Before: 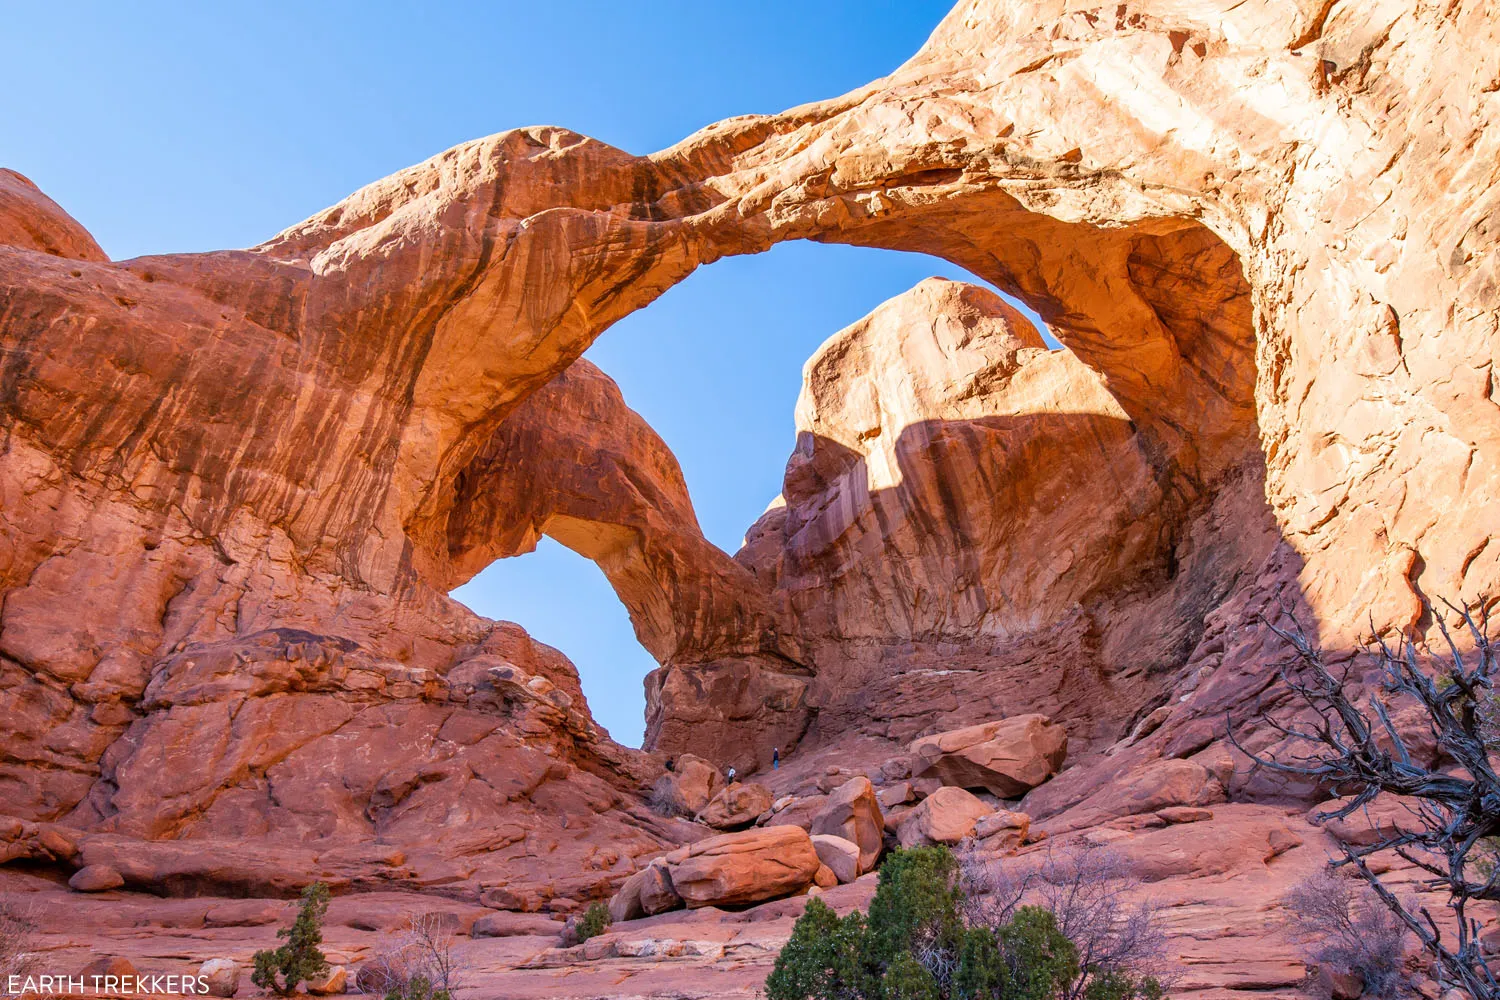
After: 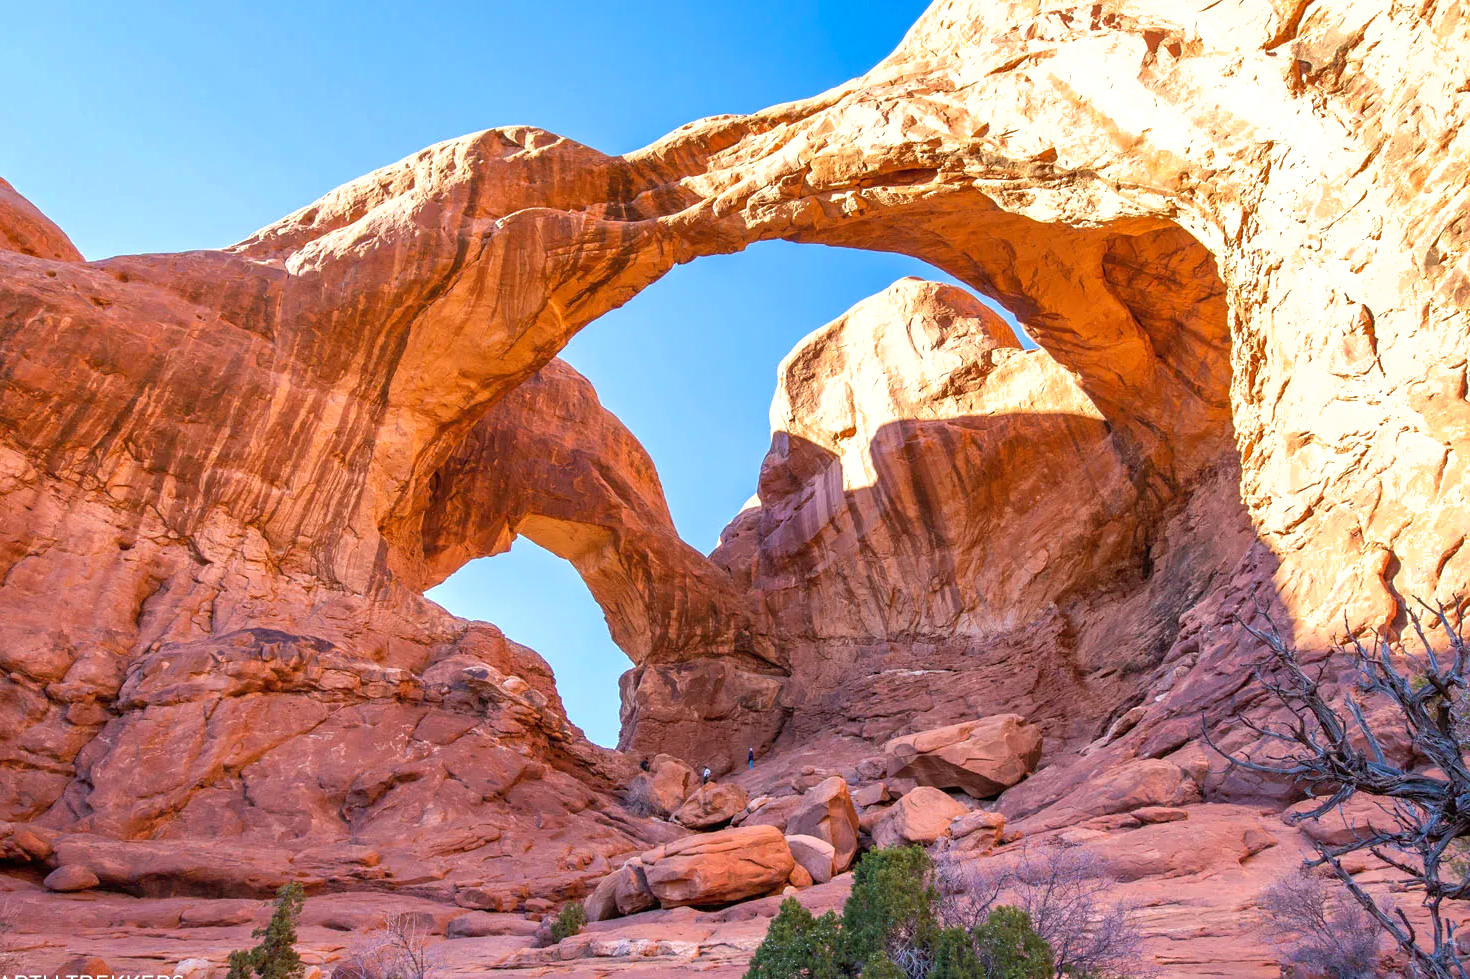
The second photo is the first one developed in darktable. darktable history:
tone equalizer: -8 EV -0.388 EV, -7 EV -0.391 EV, -6 EV -0.351 EV, -5 EV -0.231 EV, -3 EV 0.21 EV, -2 EV 0.323 EV, -1 EV 0.38 EV, +0 EV 0.442 EV, smoothing diameter 24.84%, edges refinement/feathering 14.51, preserve details guided filter
crop: left 1.667%, right 0.279%, bottom 2.041%
shadows and highlights: on, module defaults
